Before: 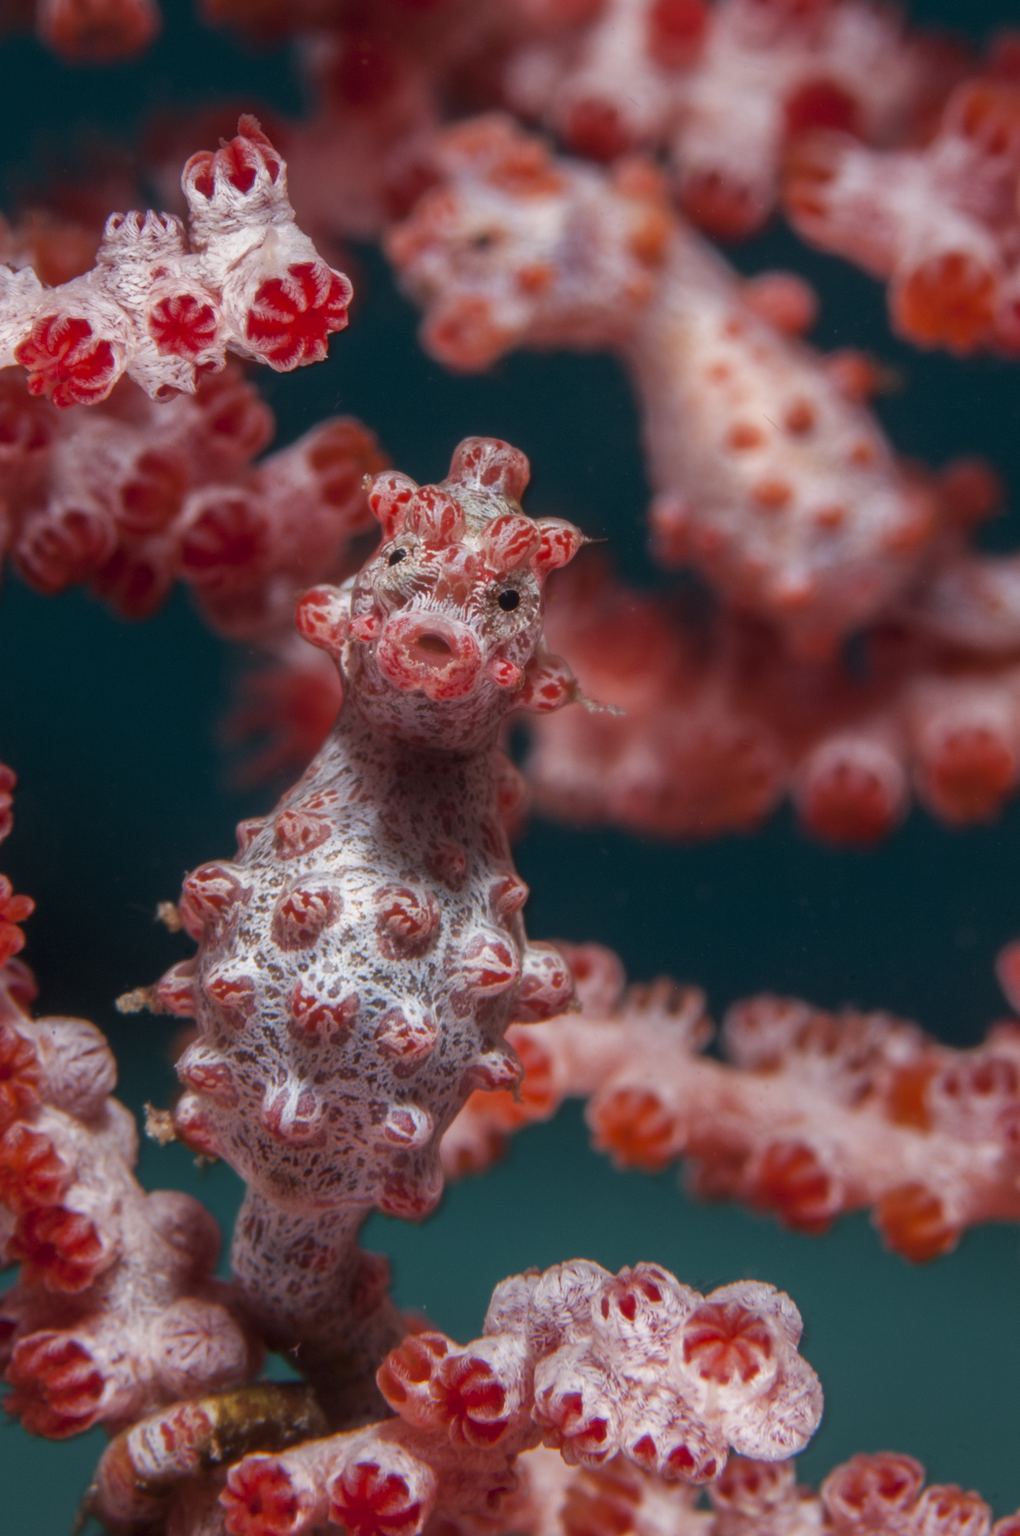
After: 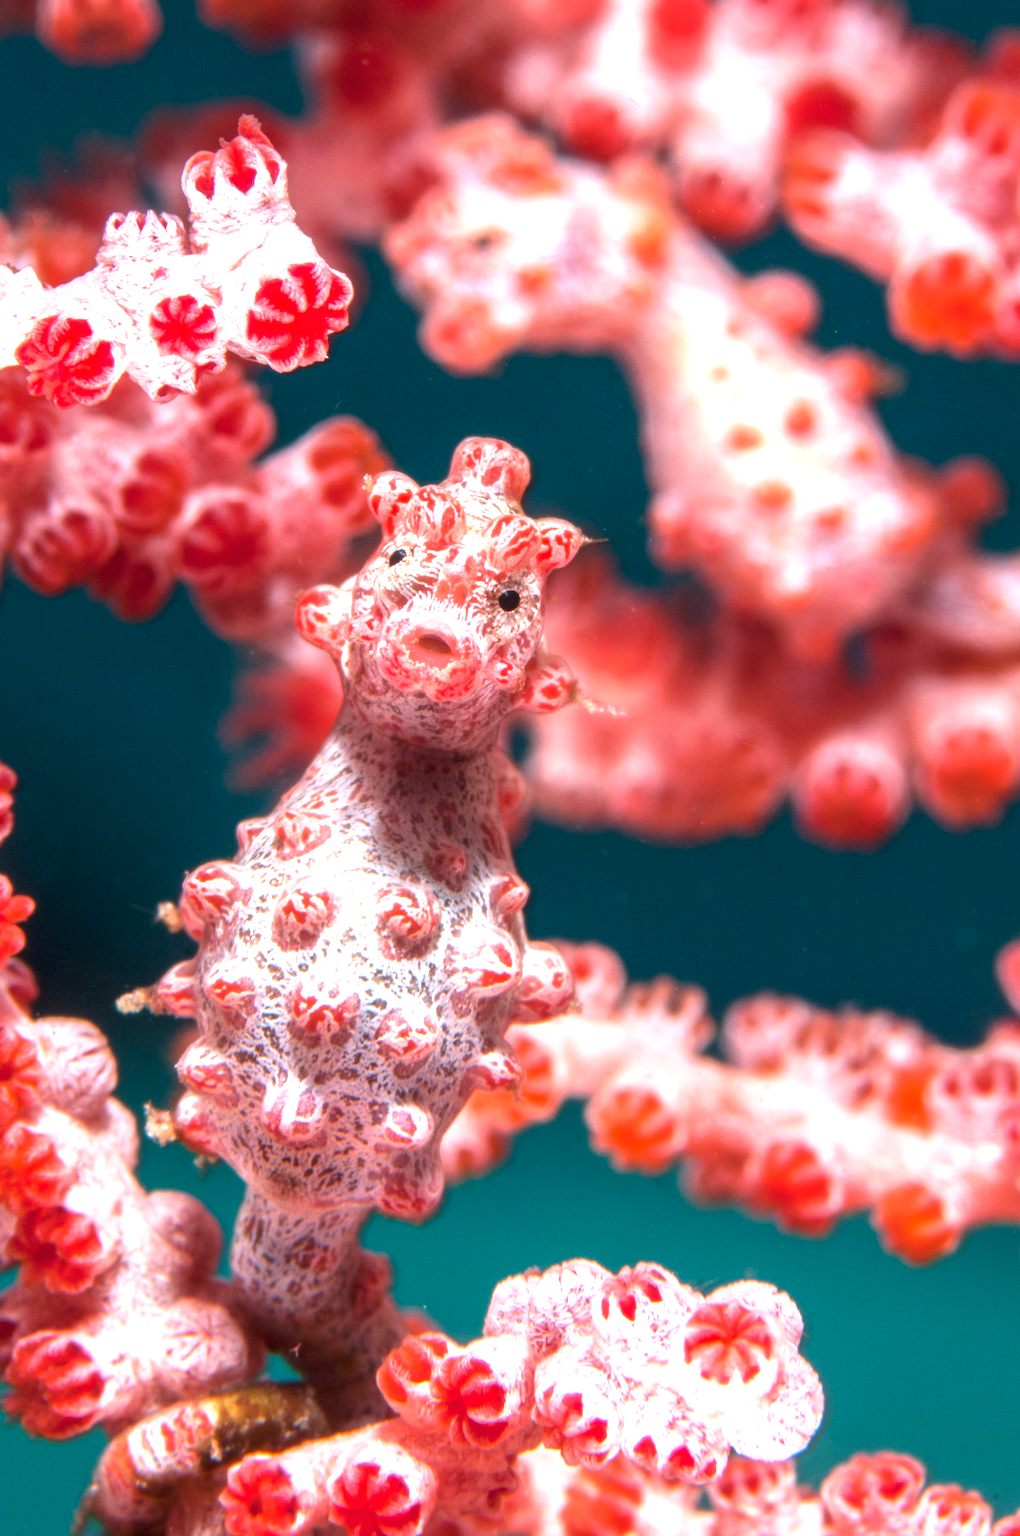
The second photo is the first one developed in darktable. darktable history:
exposure: black level correction 0, exposure 1.606 EV, compensate highlight preservation false
